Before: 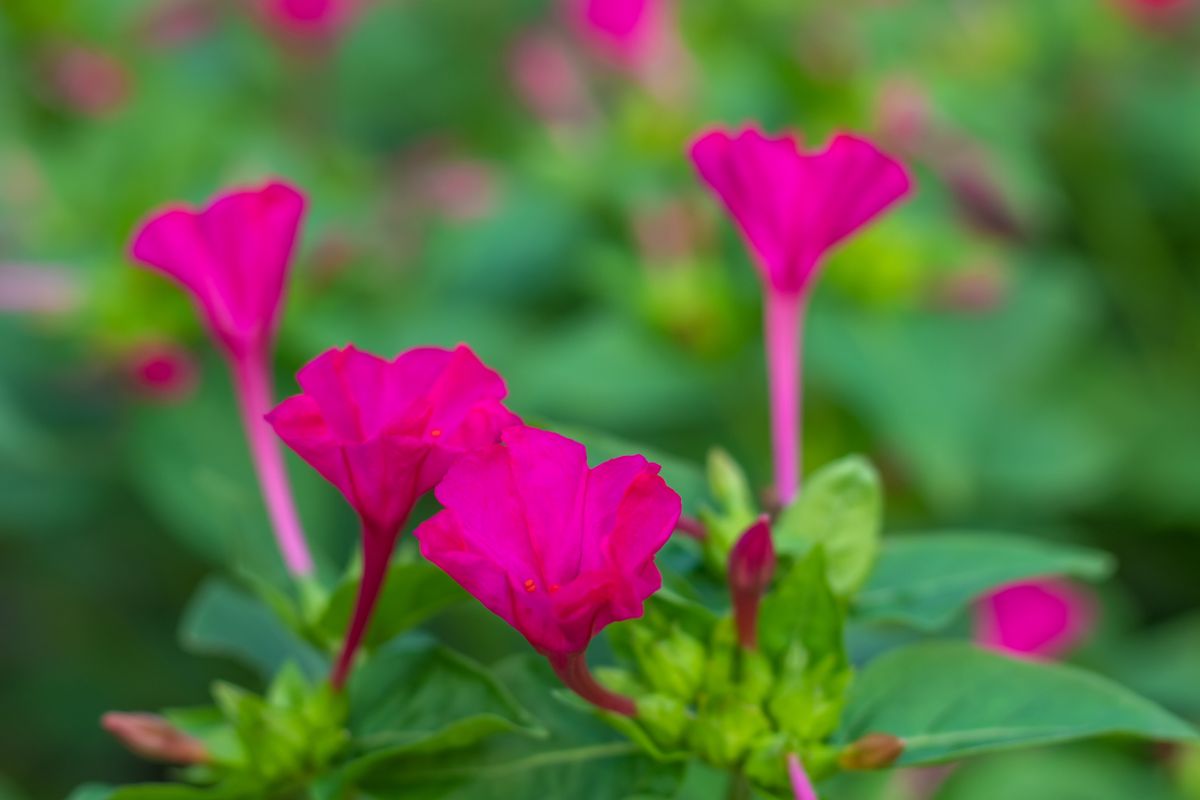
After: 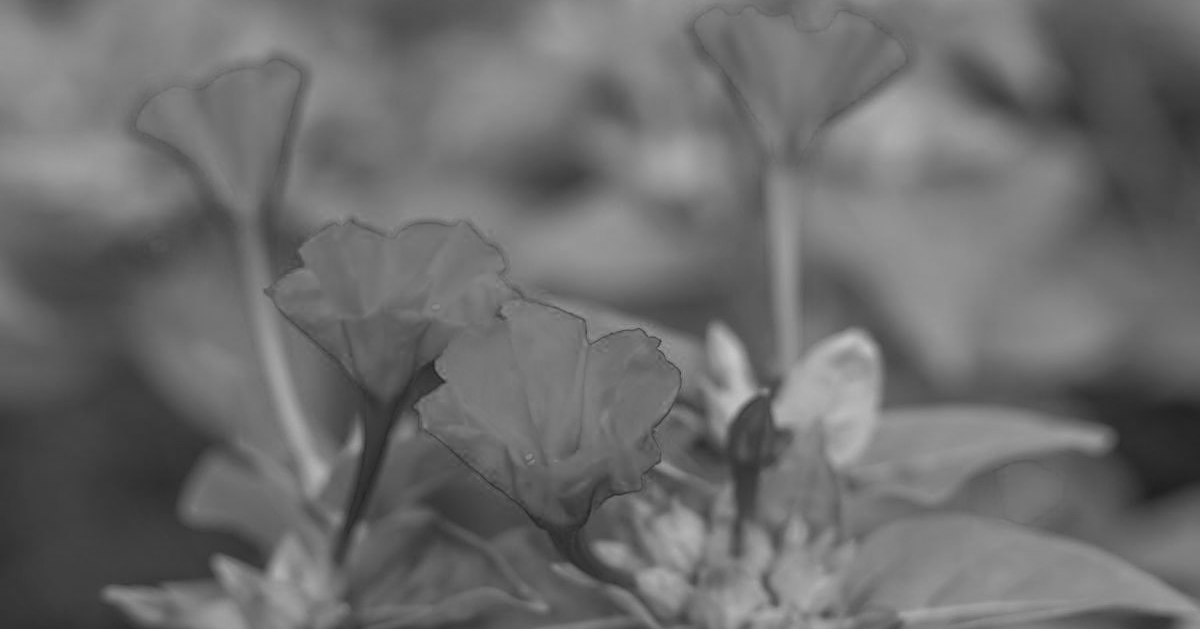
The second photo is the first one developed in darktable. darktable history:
sharpen: on, module defaults
crop and rotate: top 15.774%, bottom 5.506%
monochrome: on, module defaults
